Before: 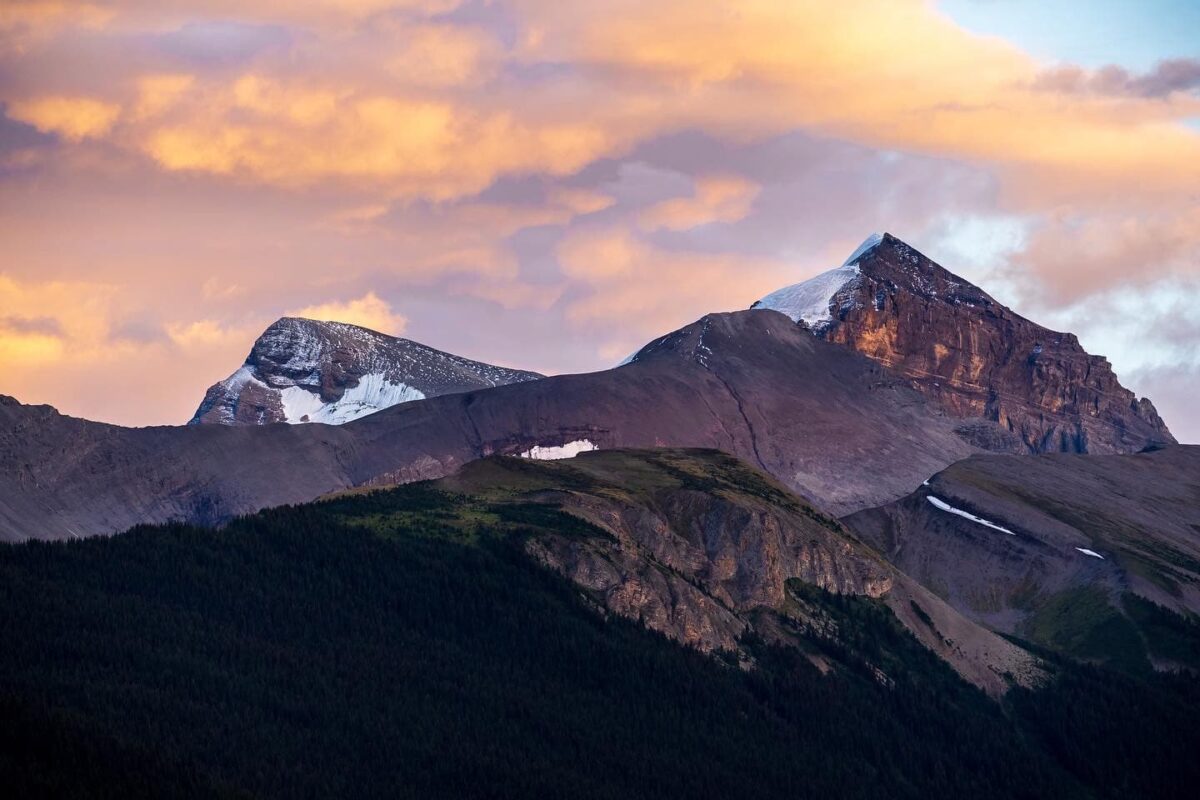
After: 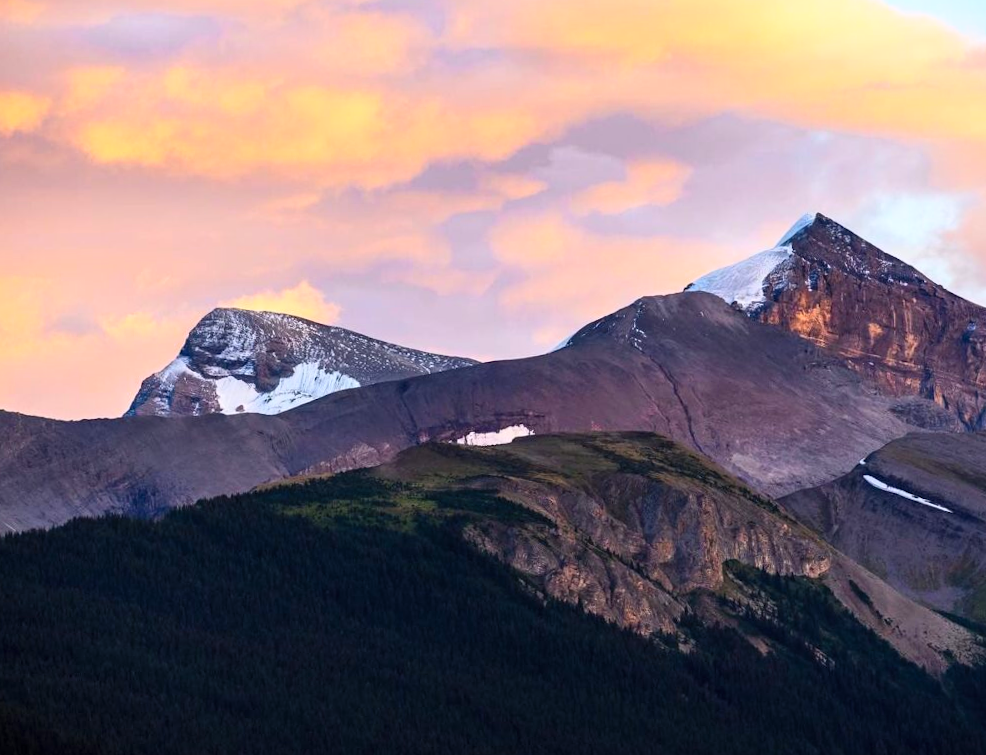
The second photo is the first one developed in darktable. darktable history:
crop and rotate: angle 1°, left 4.281%, top 0.642%, right 11.383%, bottom 2.486%
contrast brightness saturation: contrast 0.2, brightness 0.16, saturation 0.22
